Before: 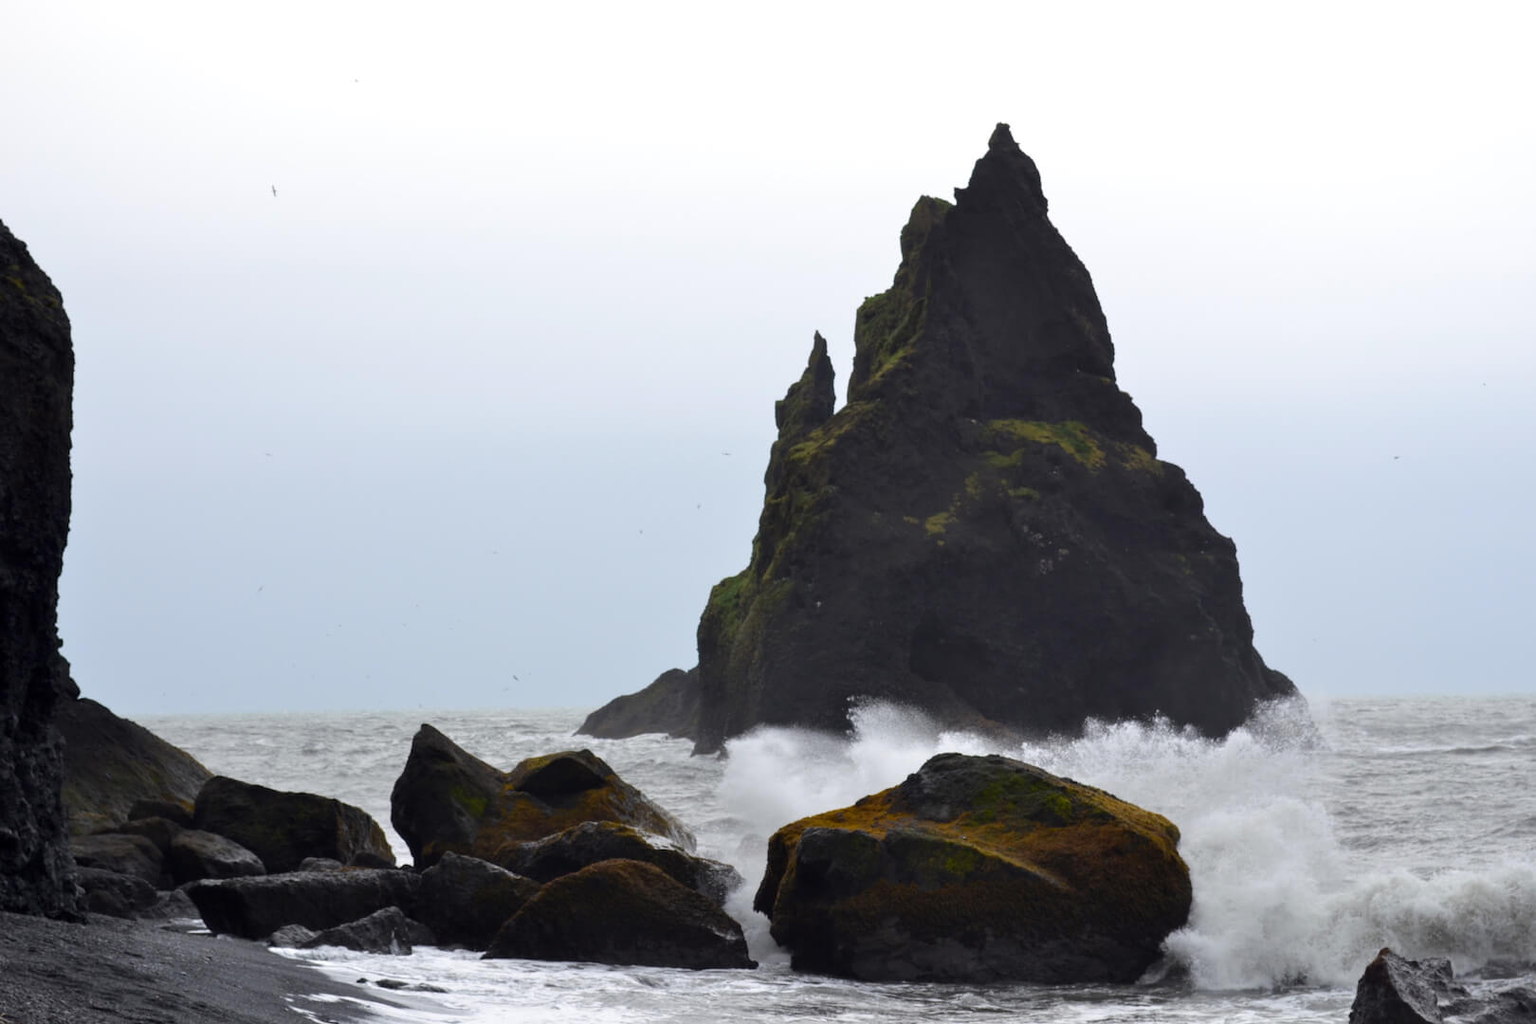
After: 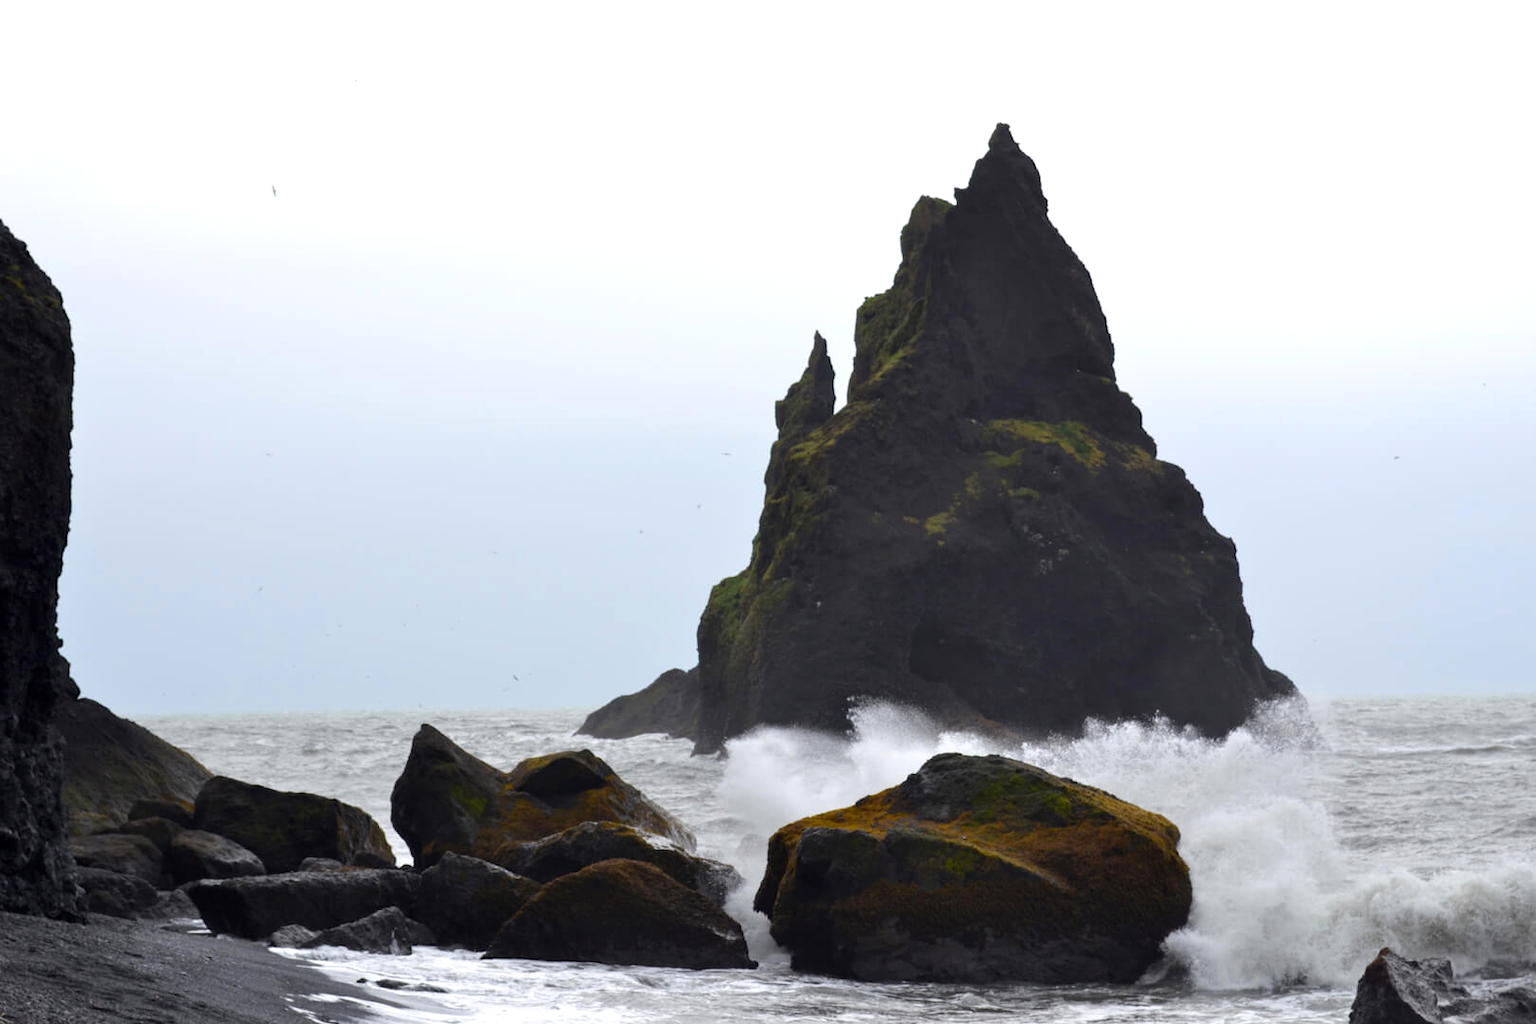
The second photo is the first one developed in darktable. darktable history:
exposure: exposure 0.204 EV, compensate exposure bias true, compensate highlight preservation false
